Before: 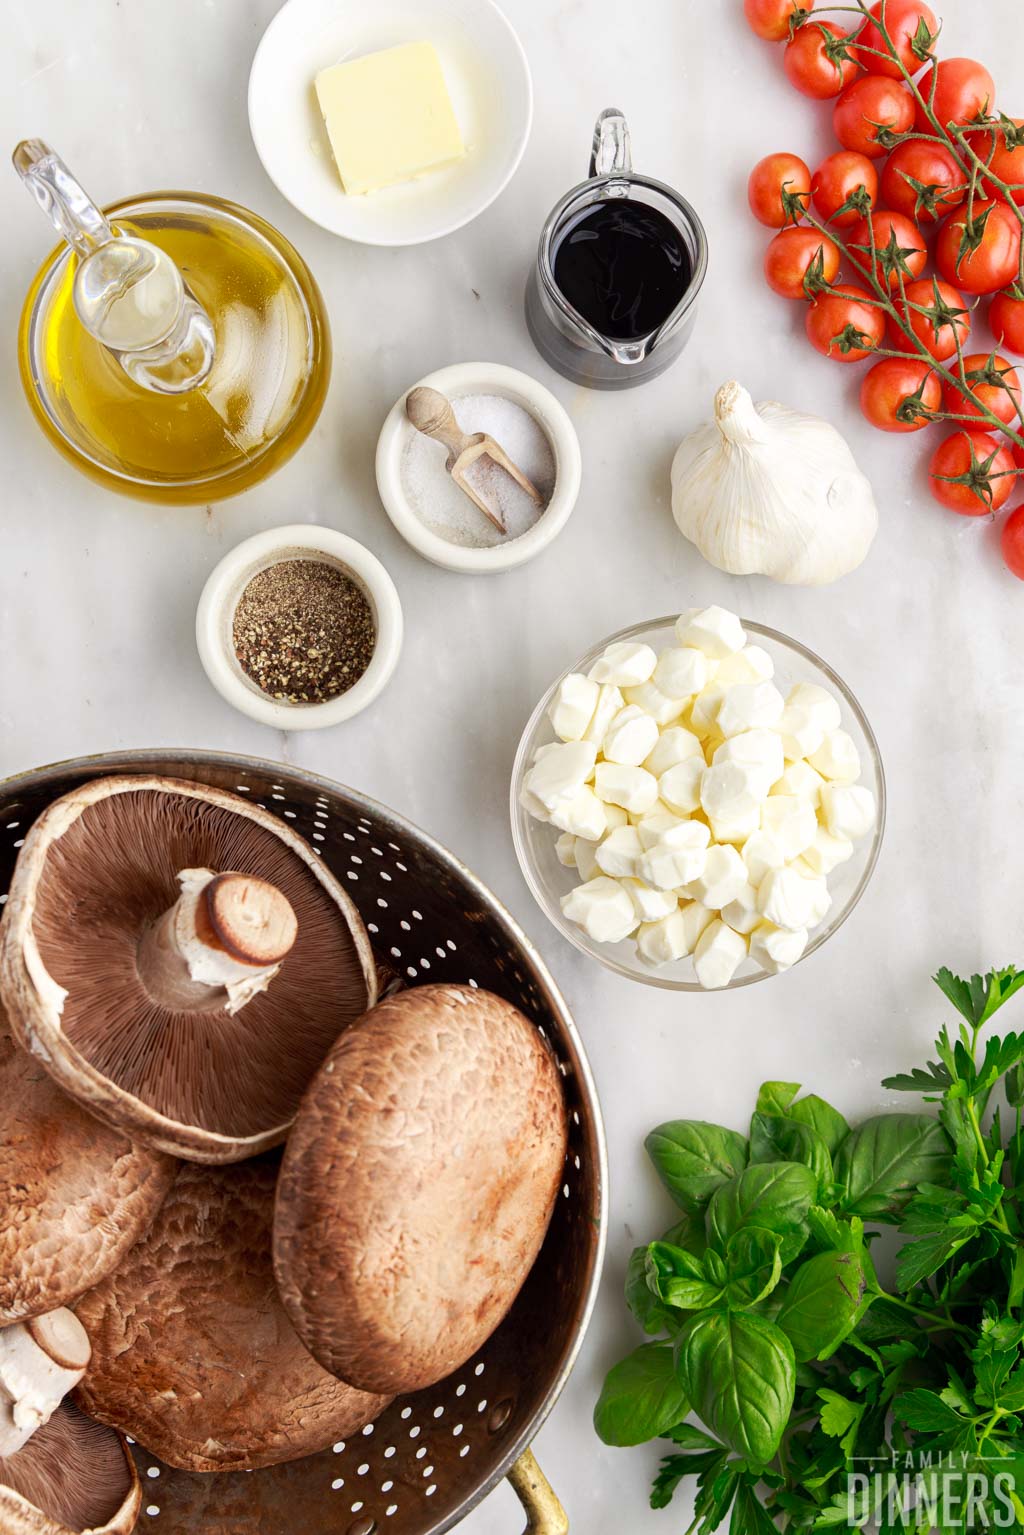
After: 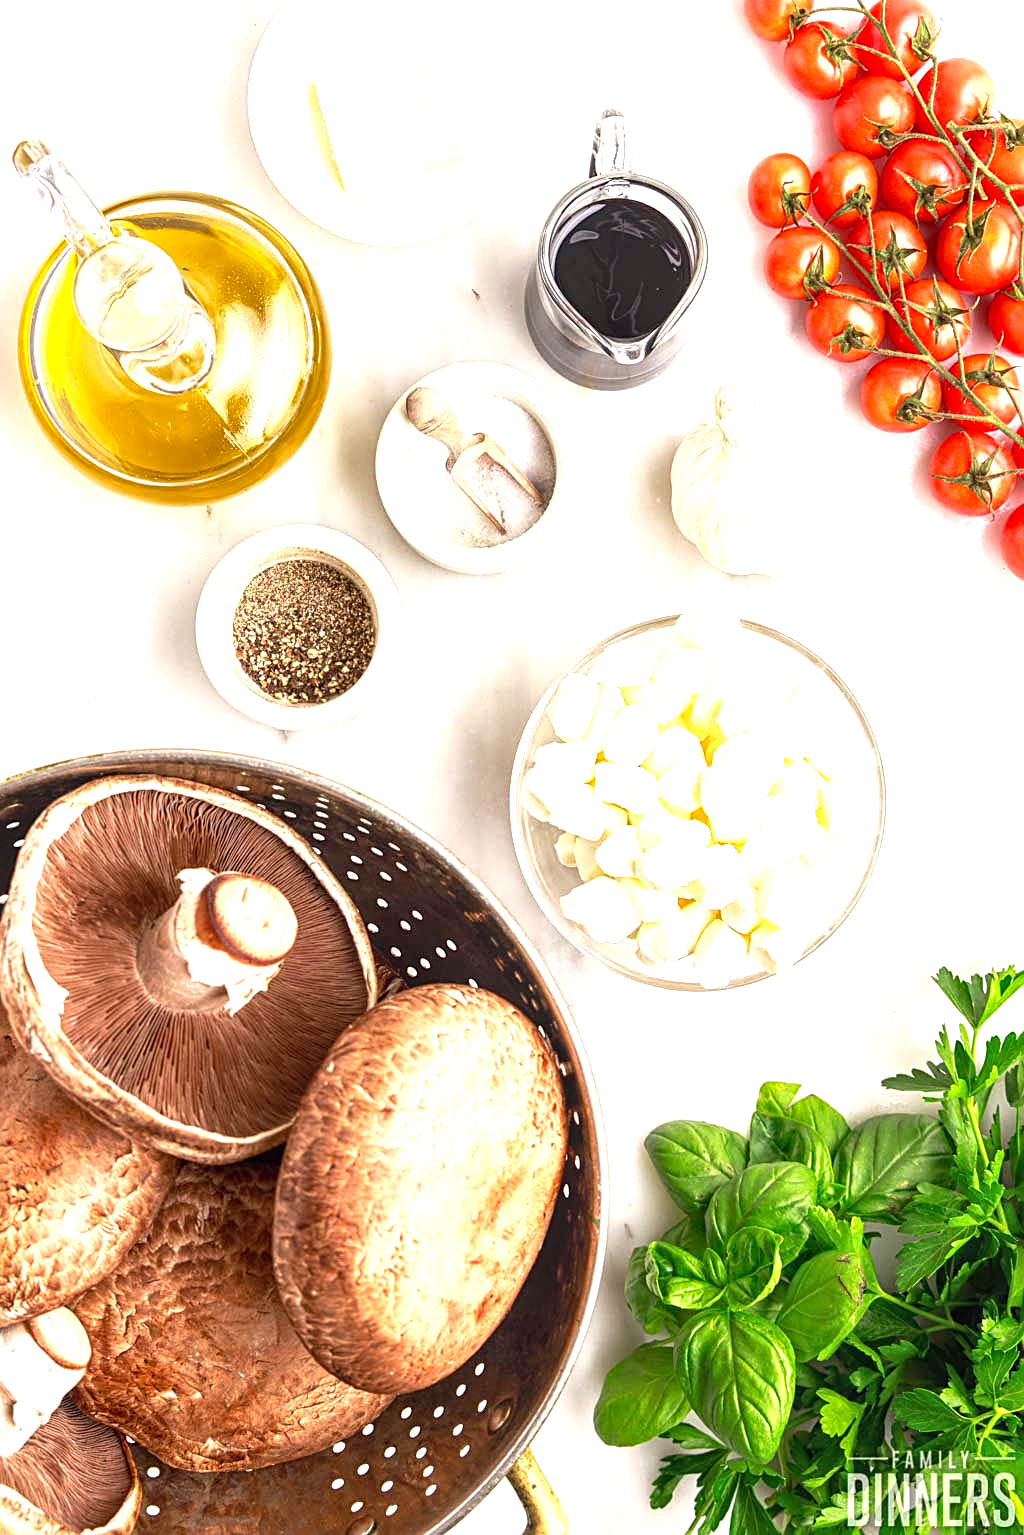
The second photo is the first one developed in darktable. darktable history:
color correction: highlights a* 3.63, highlights b* 5.08
exposure: black level correction 0, exposure 1.099 EV, compensate exposure bias true, compensate highlight preservation false
sharpen: on, module defaults
local contrast: on, module defaults
